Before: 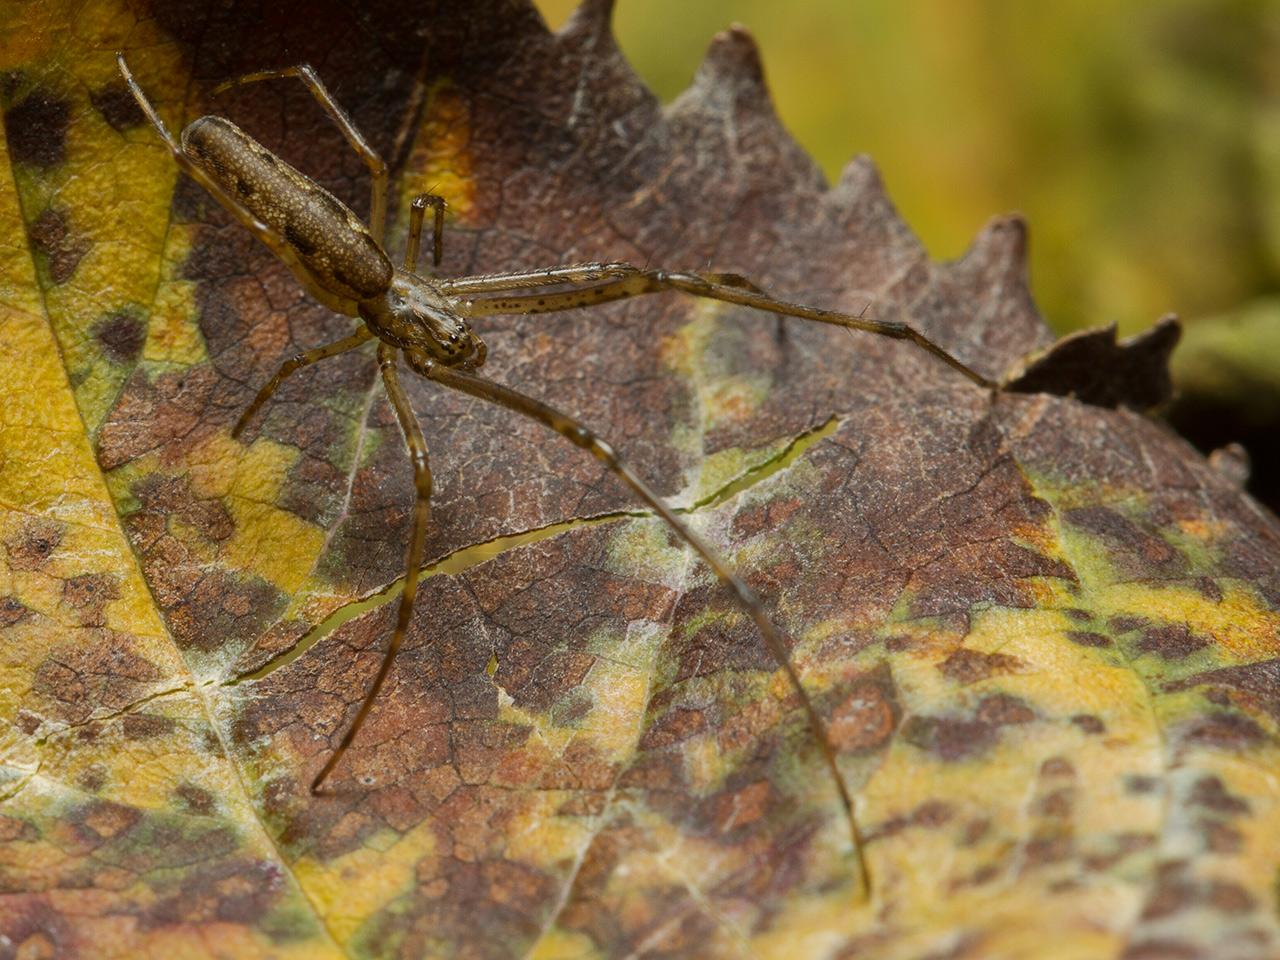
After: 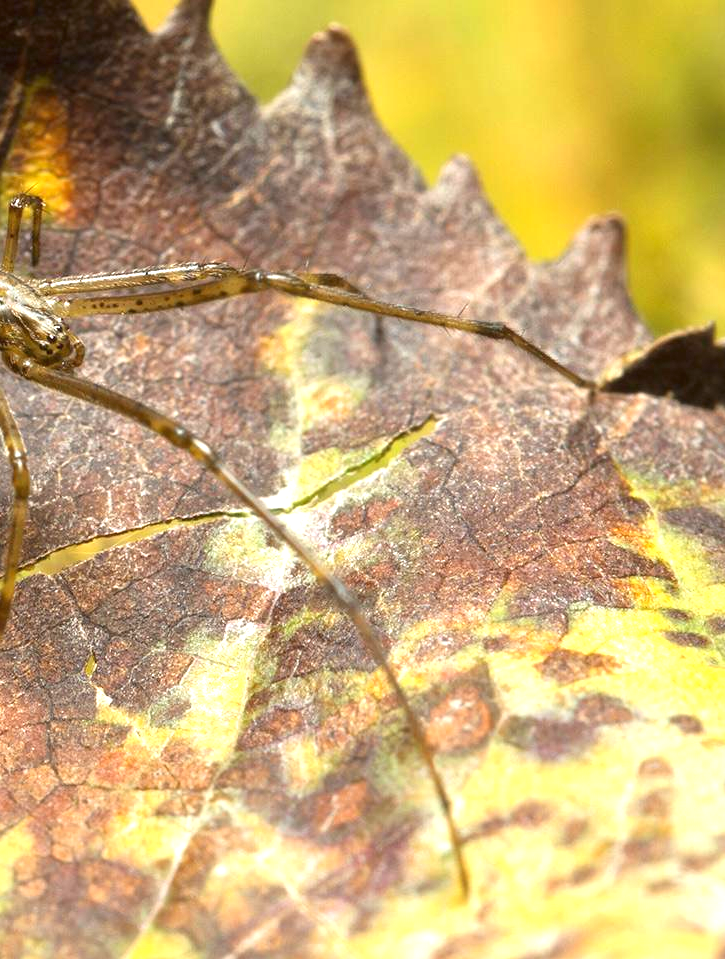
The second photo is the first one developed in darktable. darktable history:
crop: left 31.458%, top 0%, right 11.876%
exposure: black level correction 0, exposure 1.388 EV, compensate exposure bias true, compensate highlight preservation false
